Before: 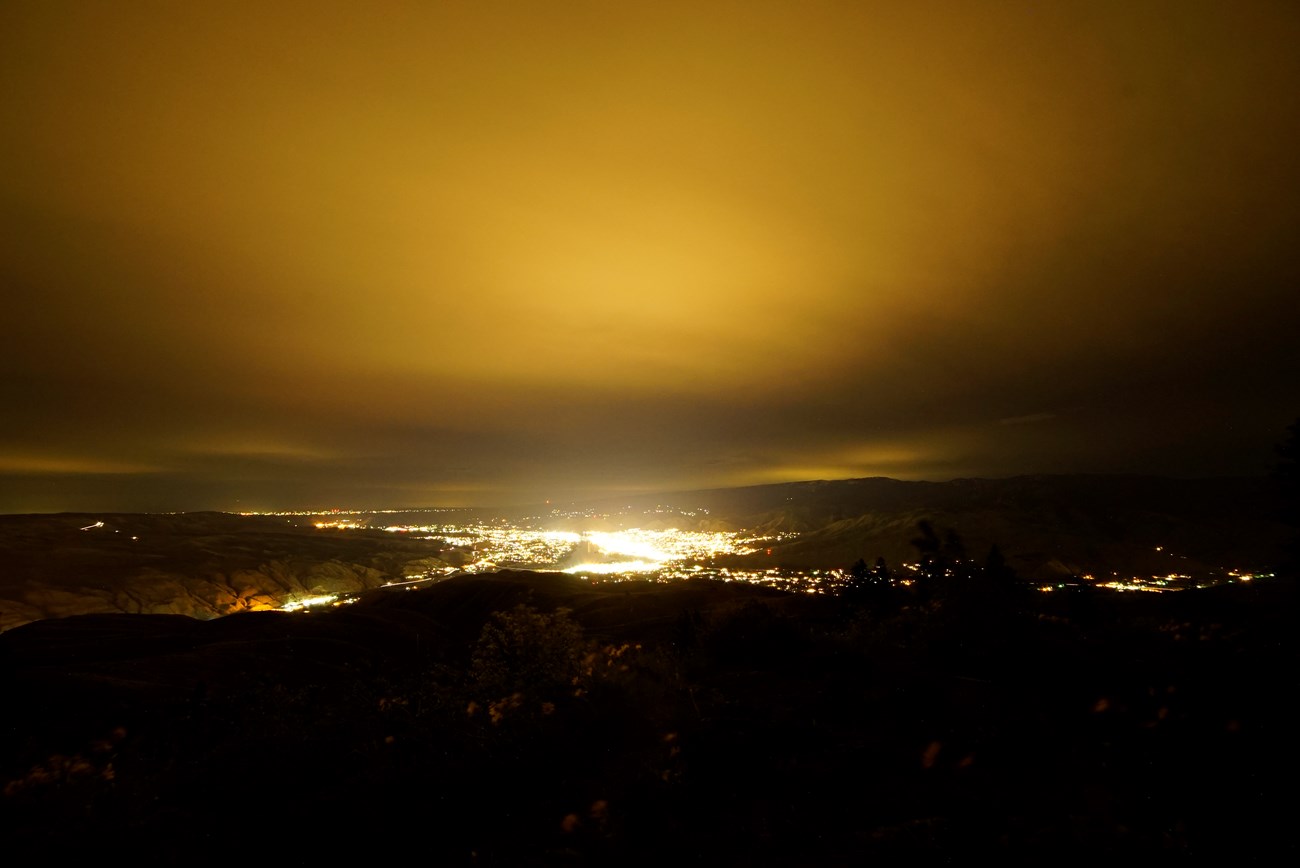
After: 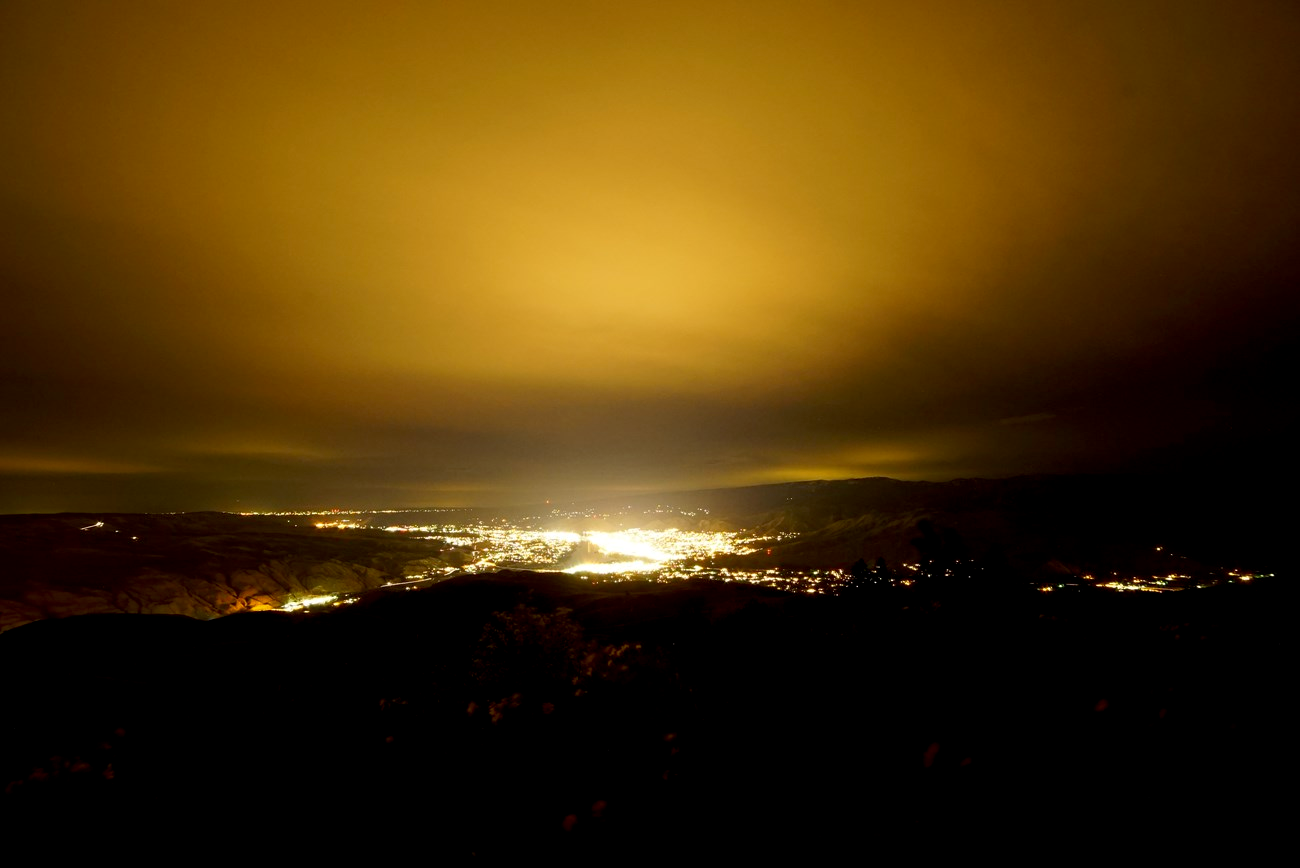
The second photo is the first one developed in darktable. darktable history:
exposure: black level correction 0.005, exposure 0.015 EV, compensate exposure bias true, compensate highlight preservation false
shadows and highlights: shadows -23.06, highlights 47.22, soften with gaussian
